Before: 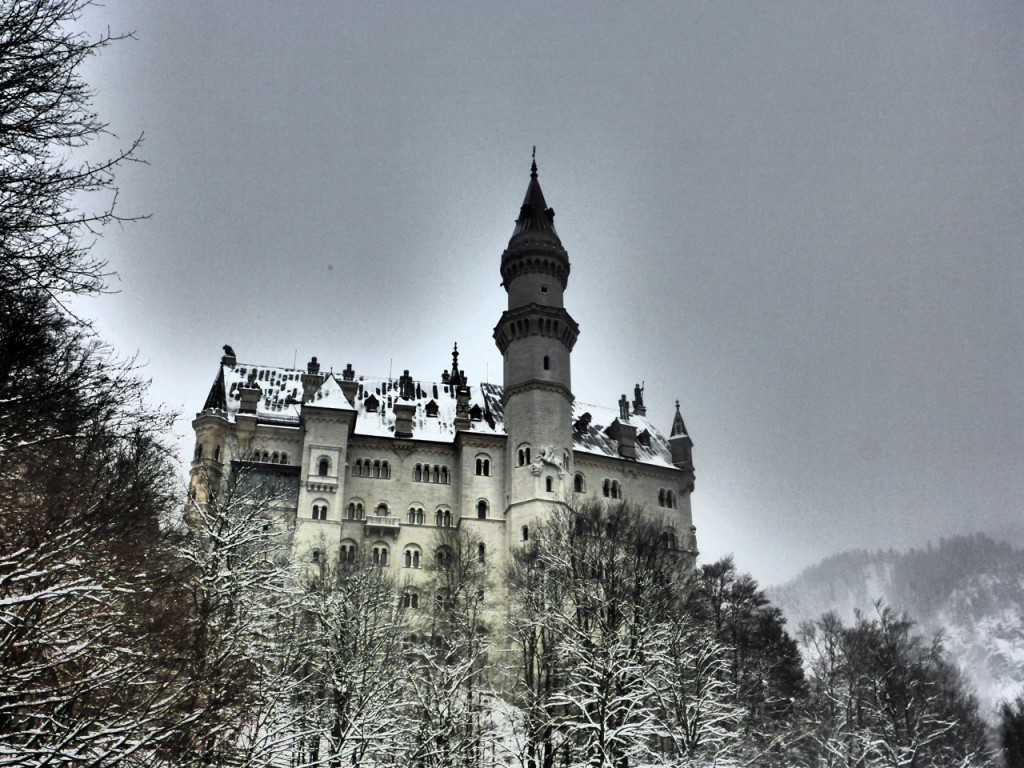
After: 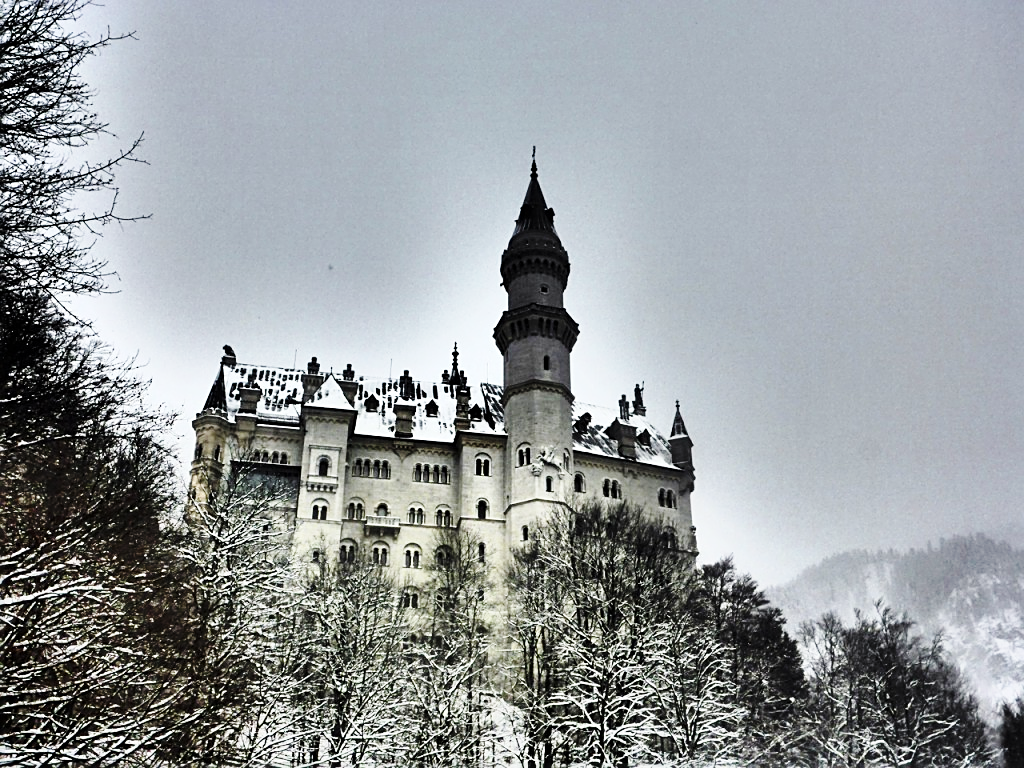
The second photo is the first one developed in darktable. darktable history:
sharpen: on, module defaults
base curve: curves: ch0 [(0, 0) (0.036, 0.025) (0.121, 0.166) (0.206, 0.329) (0.605, 0.79) (1, 1)], preserve colors none
color correction: highlights b* -0.057
